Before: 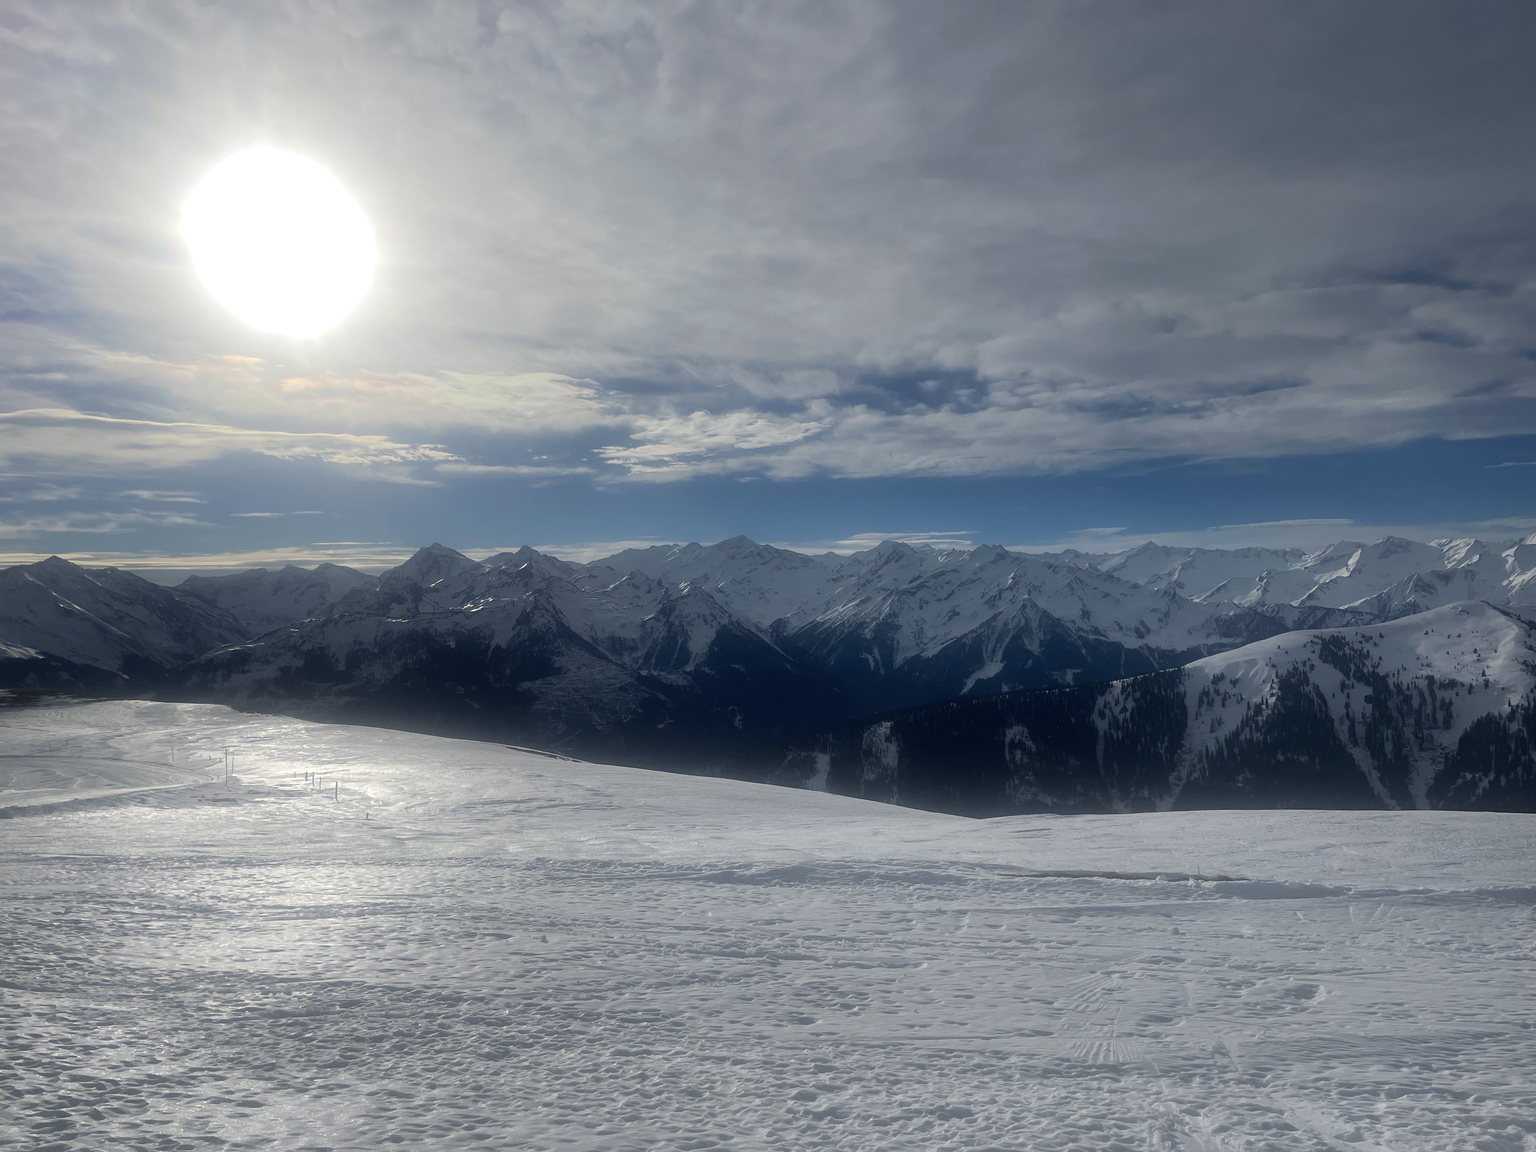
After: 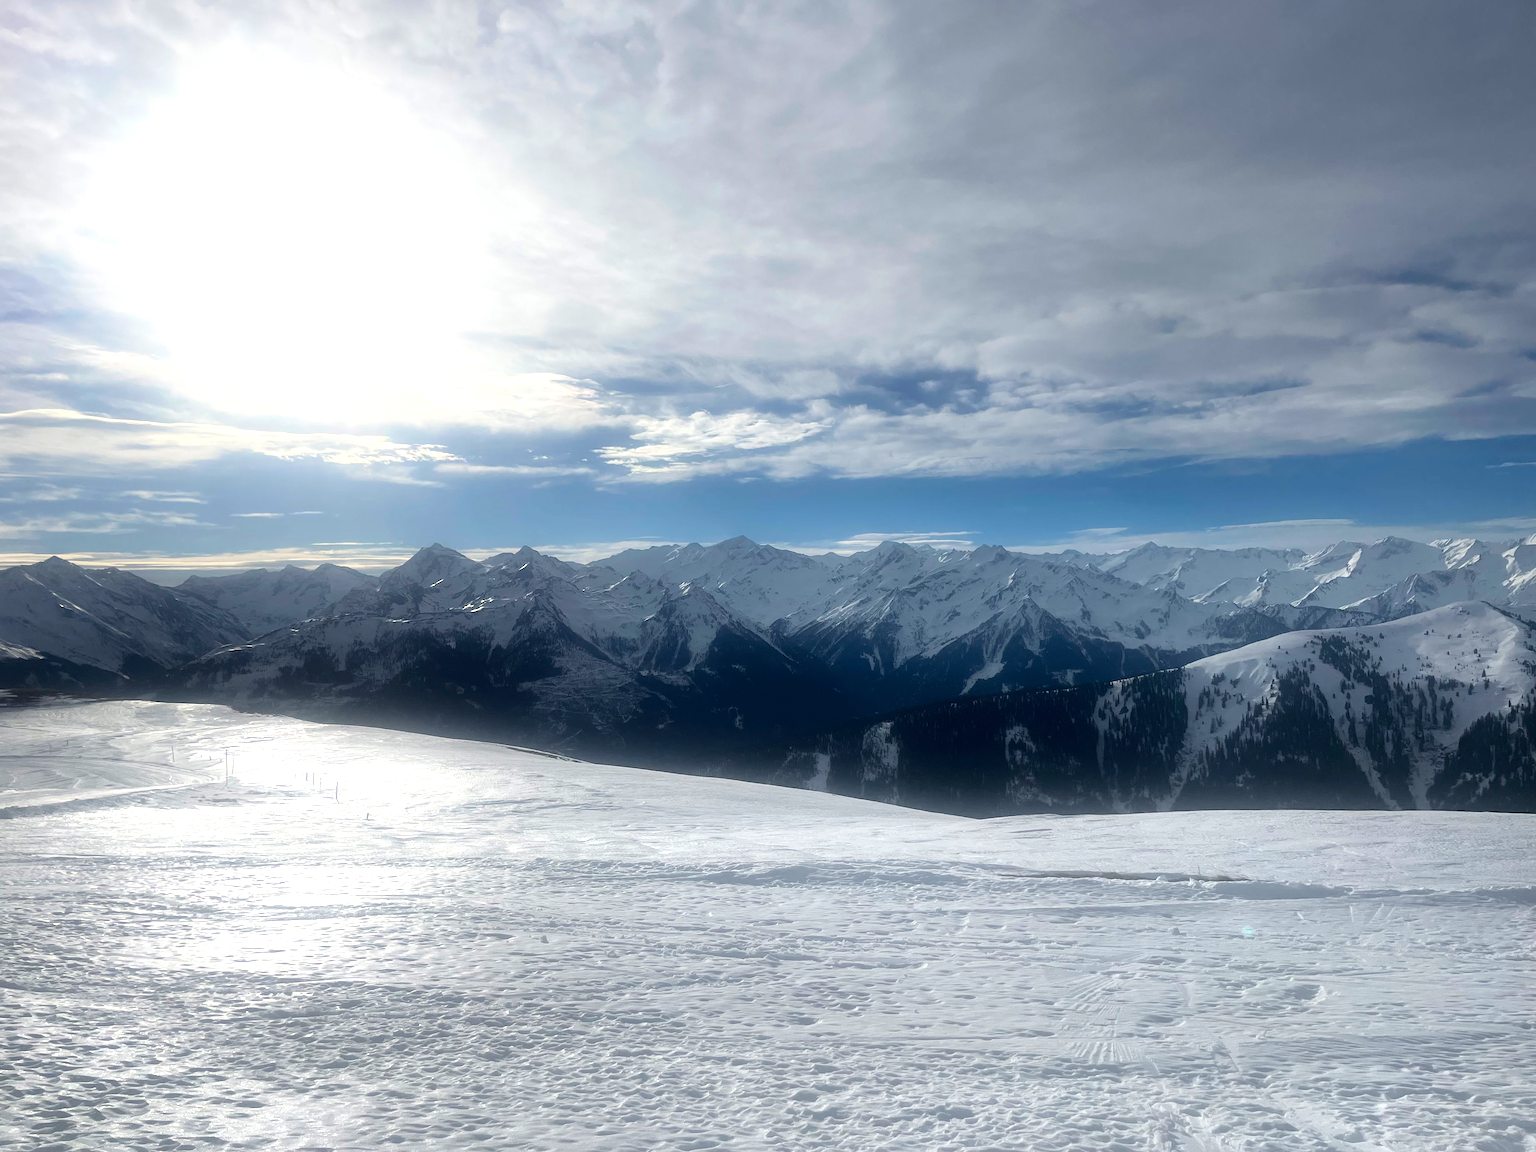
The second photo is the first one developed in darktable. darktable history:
tone equalizer: -8 EV -0.431 EV, -7 EV -0.42 EV, -6 EV -0.298 EV, -5 EV -0.237 EV, -3 EV 0.231 EV, -2 EV 0.315 EV, -1 EV 0.367 EV, +0 EV 0.436 EV, mask exposure compensation -0.493 EV
exposure: black level correction 0.001, exposure 0.5 EV, compensate highlight preservation false
